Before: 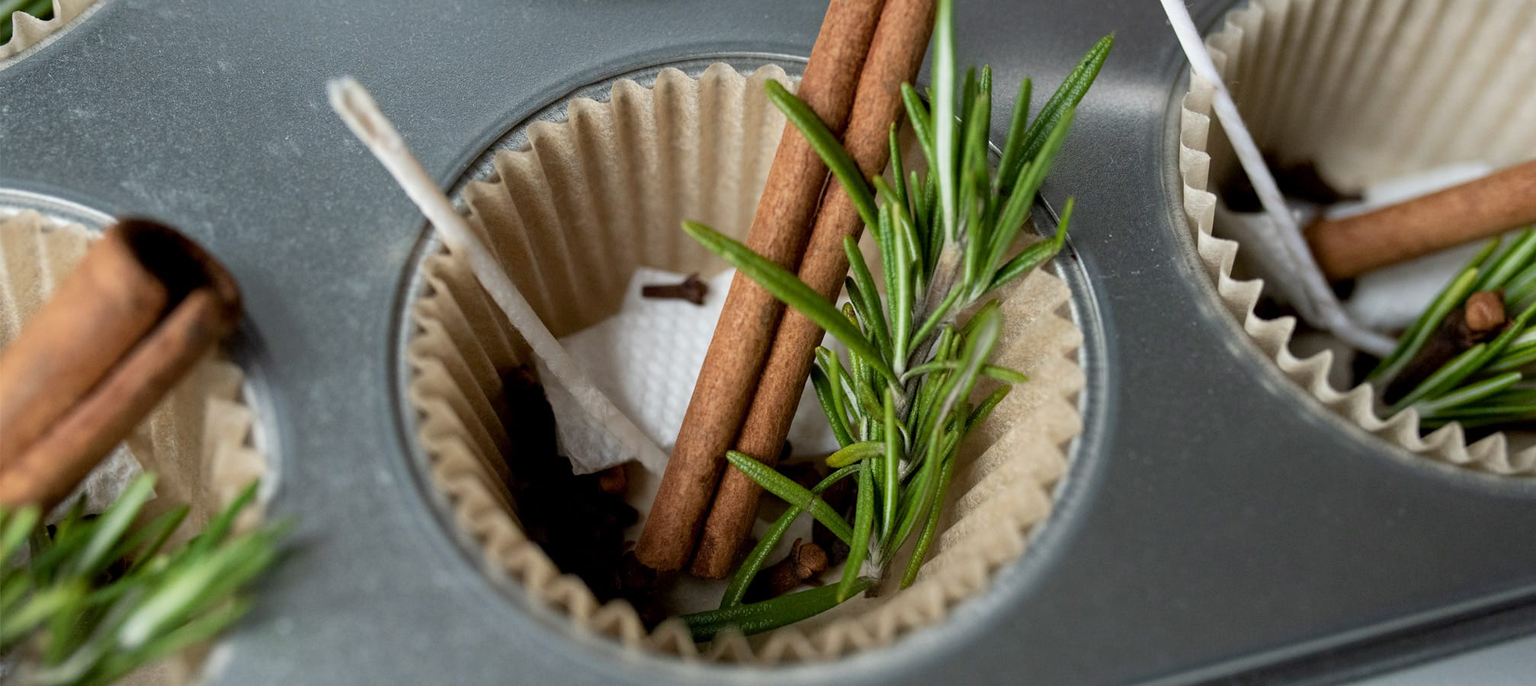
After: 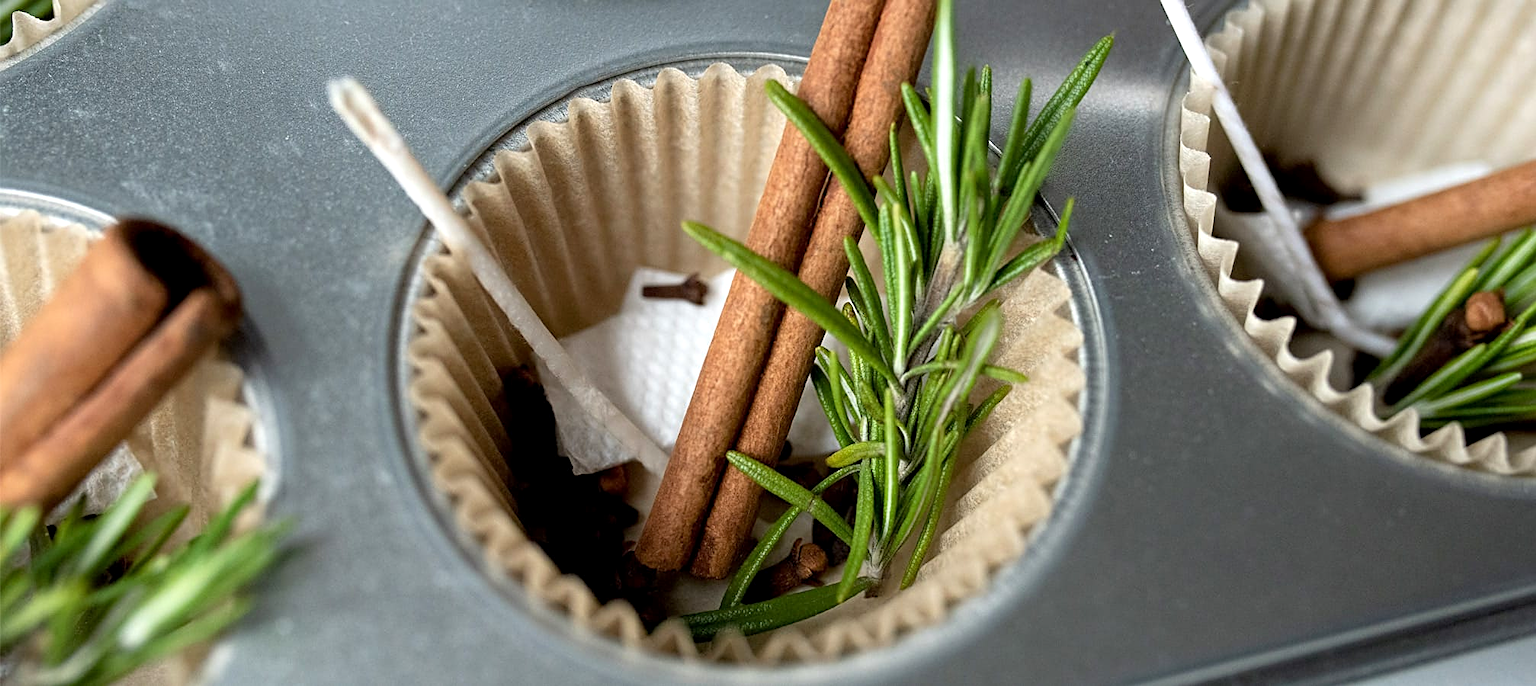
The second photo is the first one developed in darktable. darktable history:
sharpen: on, module defaults
exposure: black level correction 0.001, exposure 0.499 EV, compensate highlight preservation false
